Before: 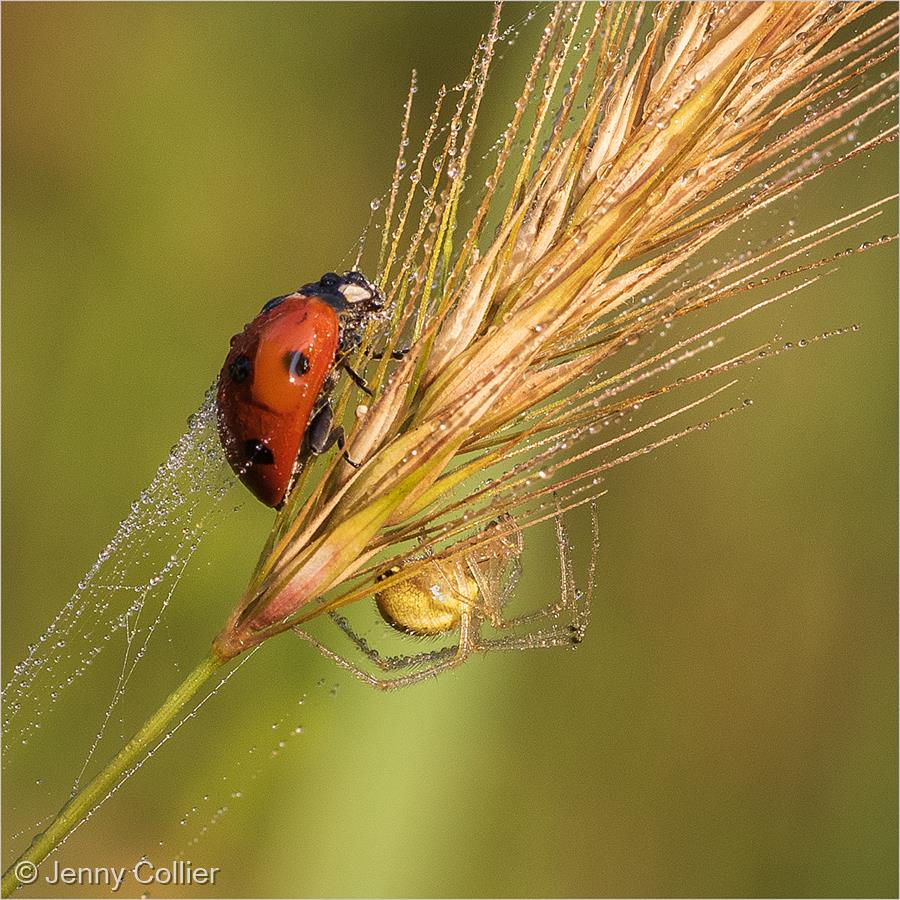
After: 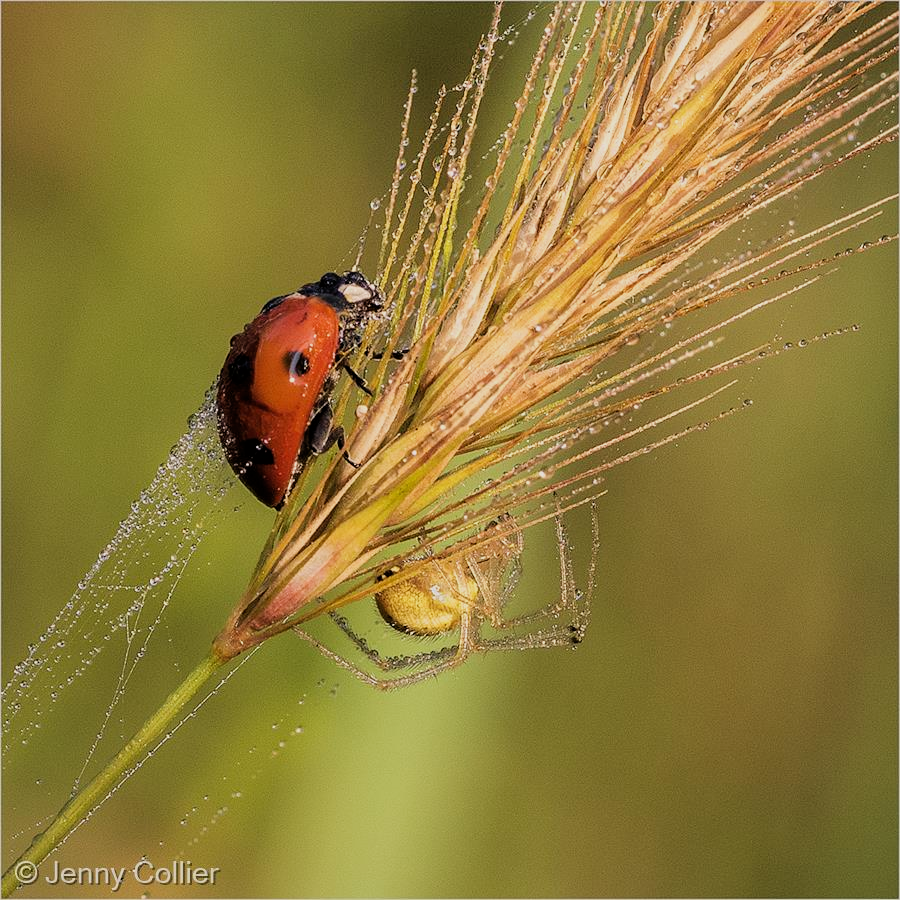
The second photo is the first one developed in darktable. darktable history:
filmic rgb: black relative exposure -7.74 EV, white relative exposure 4.46 EV, hardness 3.76, latitude 49.7%, contrast 1.1
